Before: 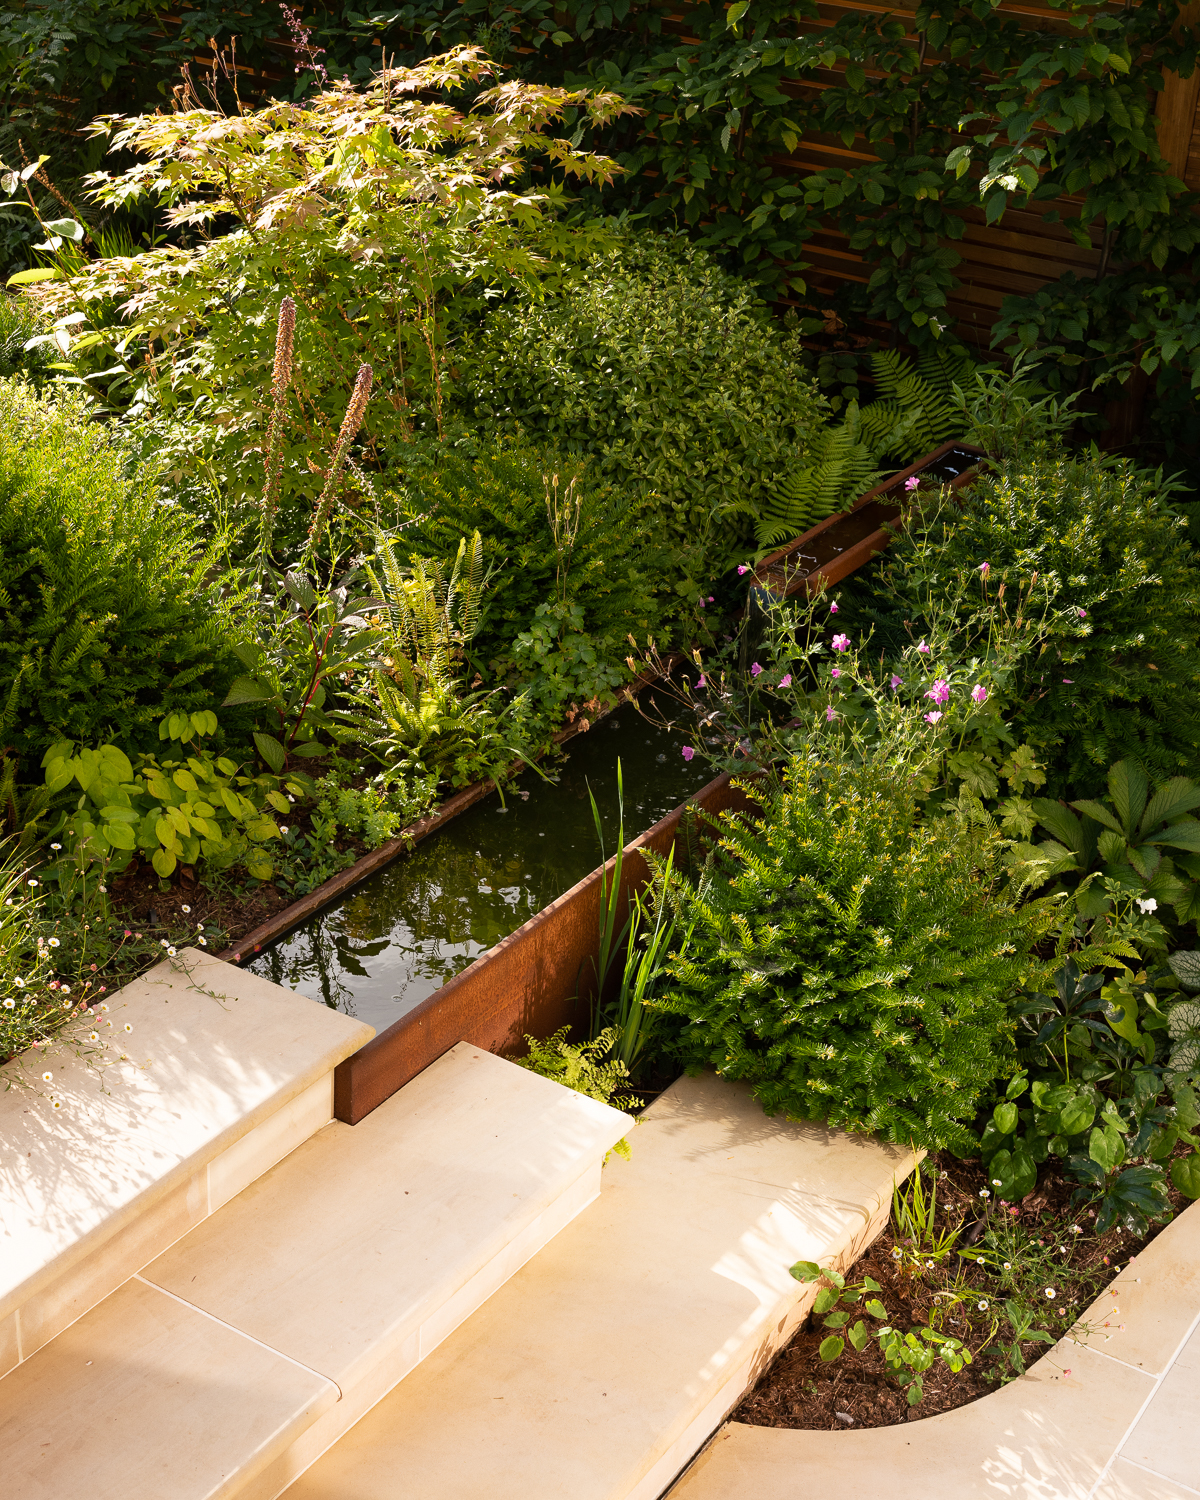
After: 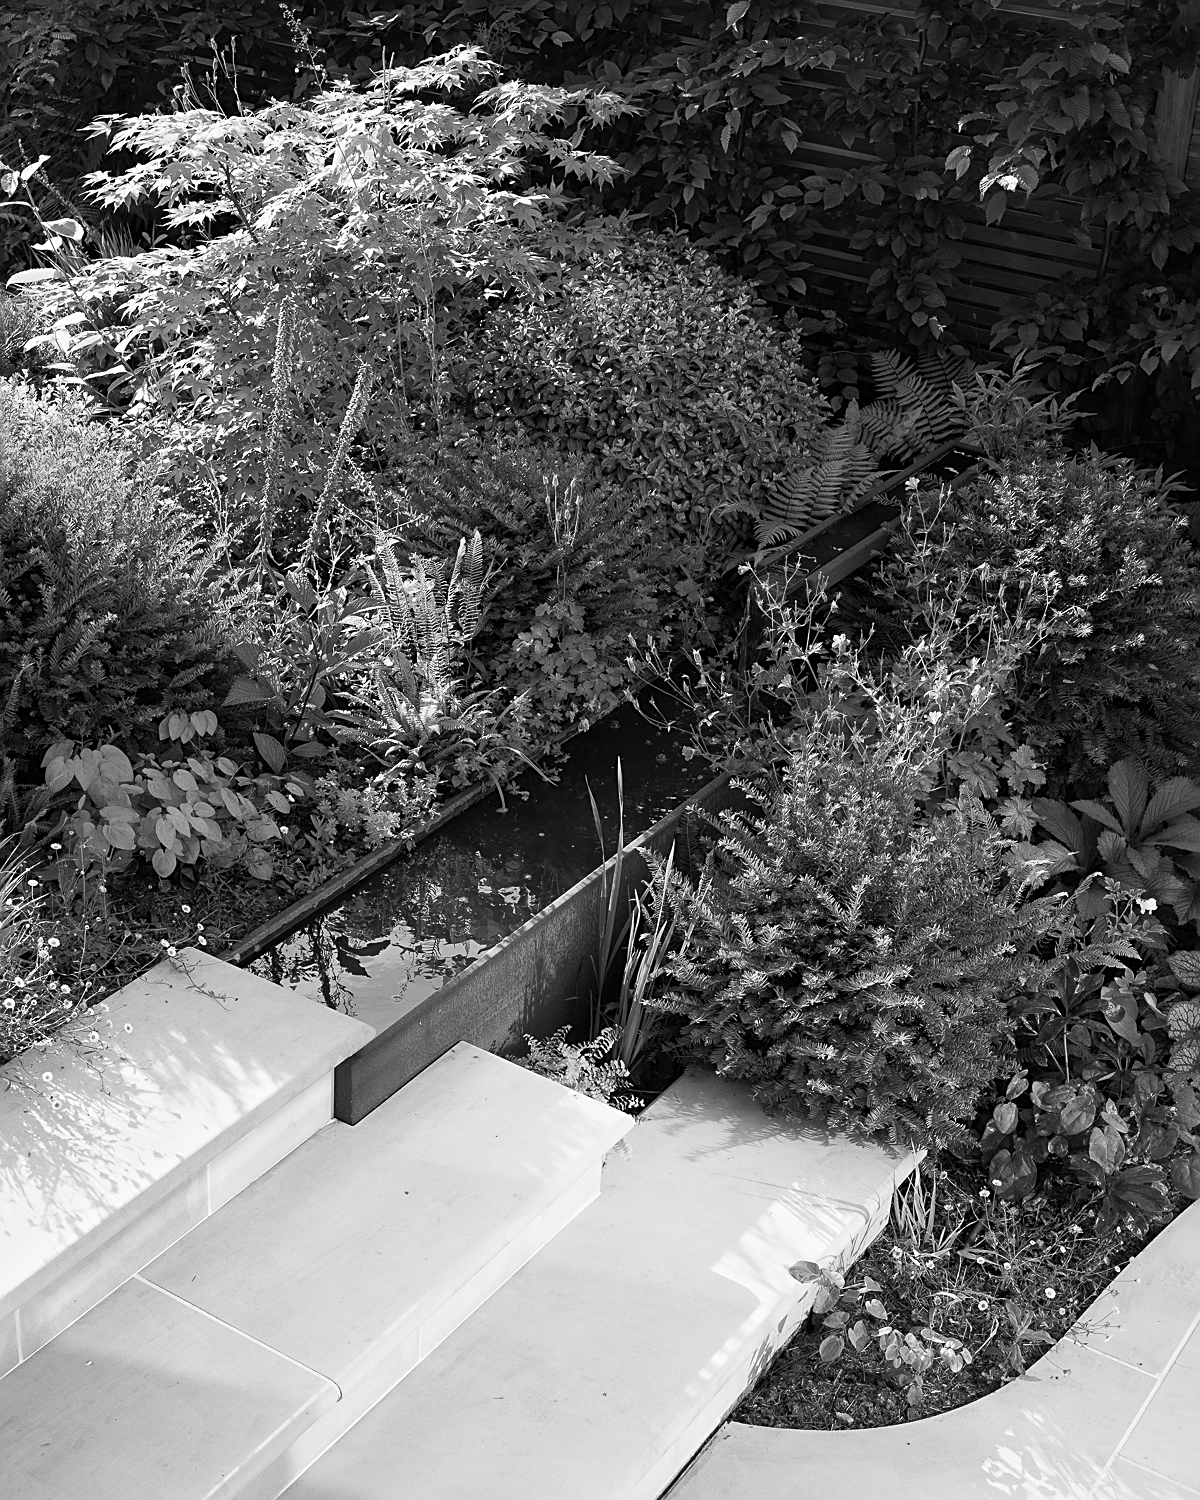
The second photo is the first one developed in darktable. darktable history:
exposure: exposure 0.131 EV, compensate highlight preservation false
sharpen: on, module defaults
monochrome: a 26.22, b 42.67, size 0.8
